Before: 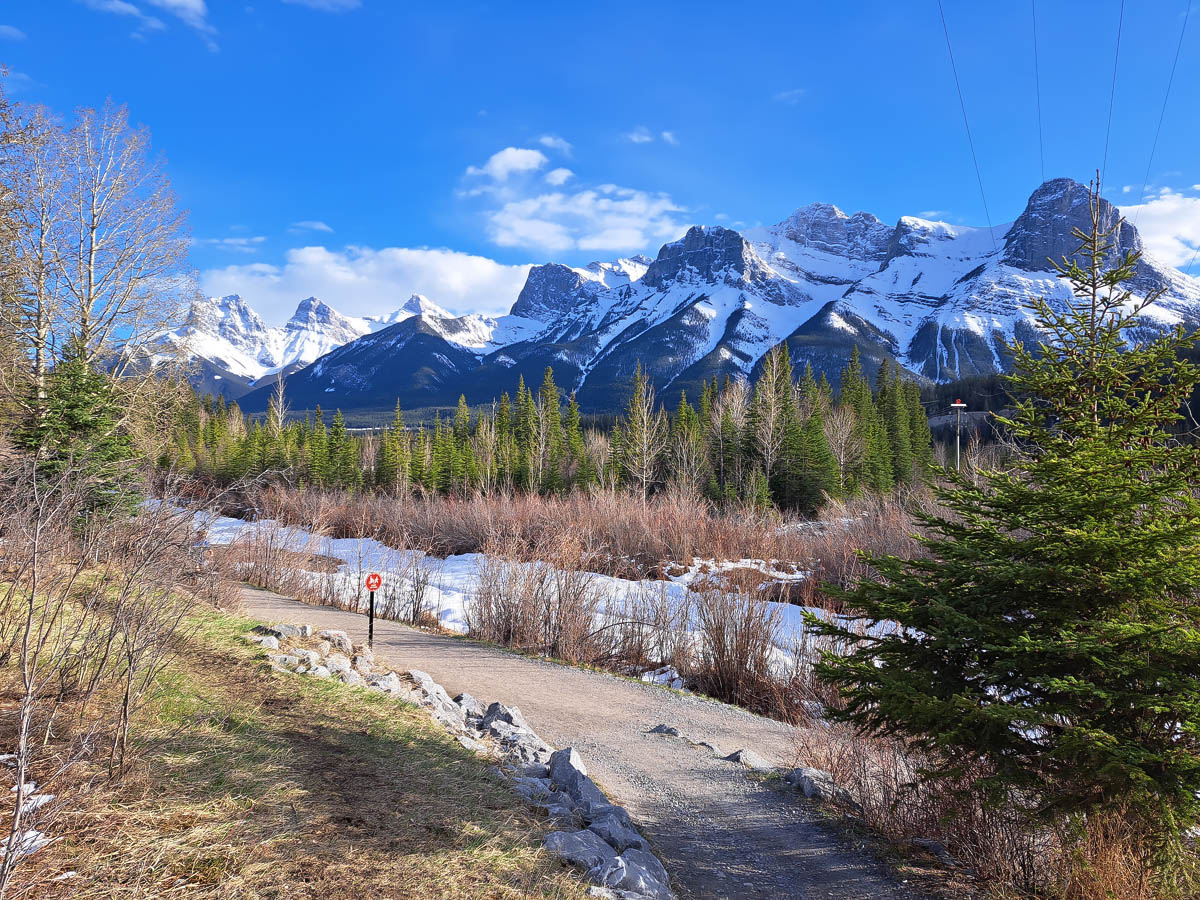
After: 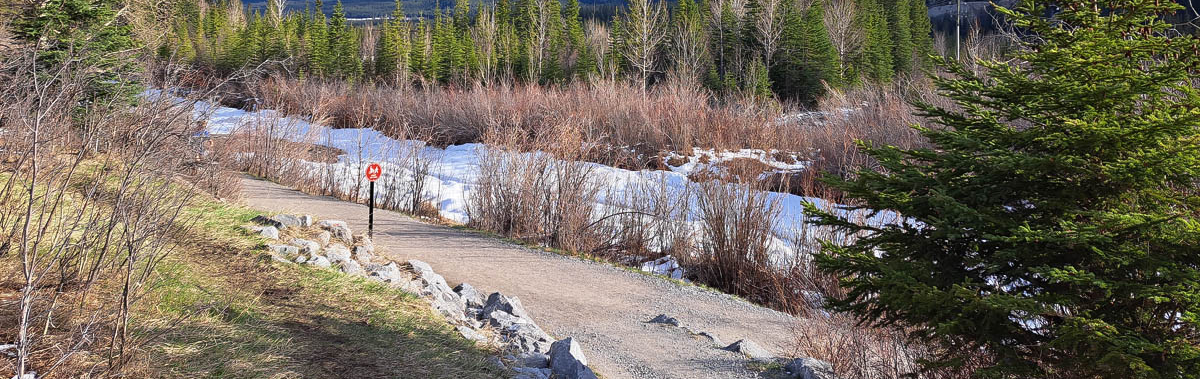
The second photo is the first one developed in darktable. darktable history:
crop: top 45.611%, bottom 12.266%
